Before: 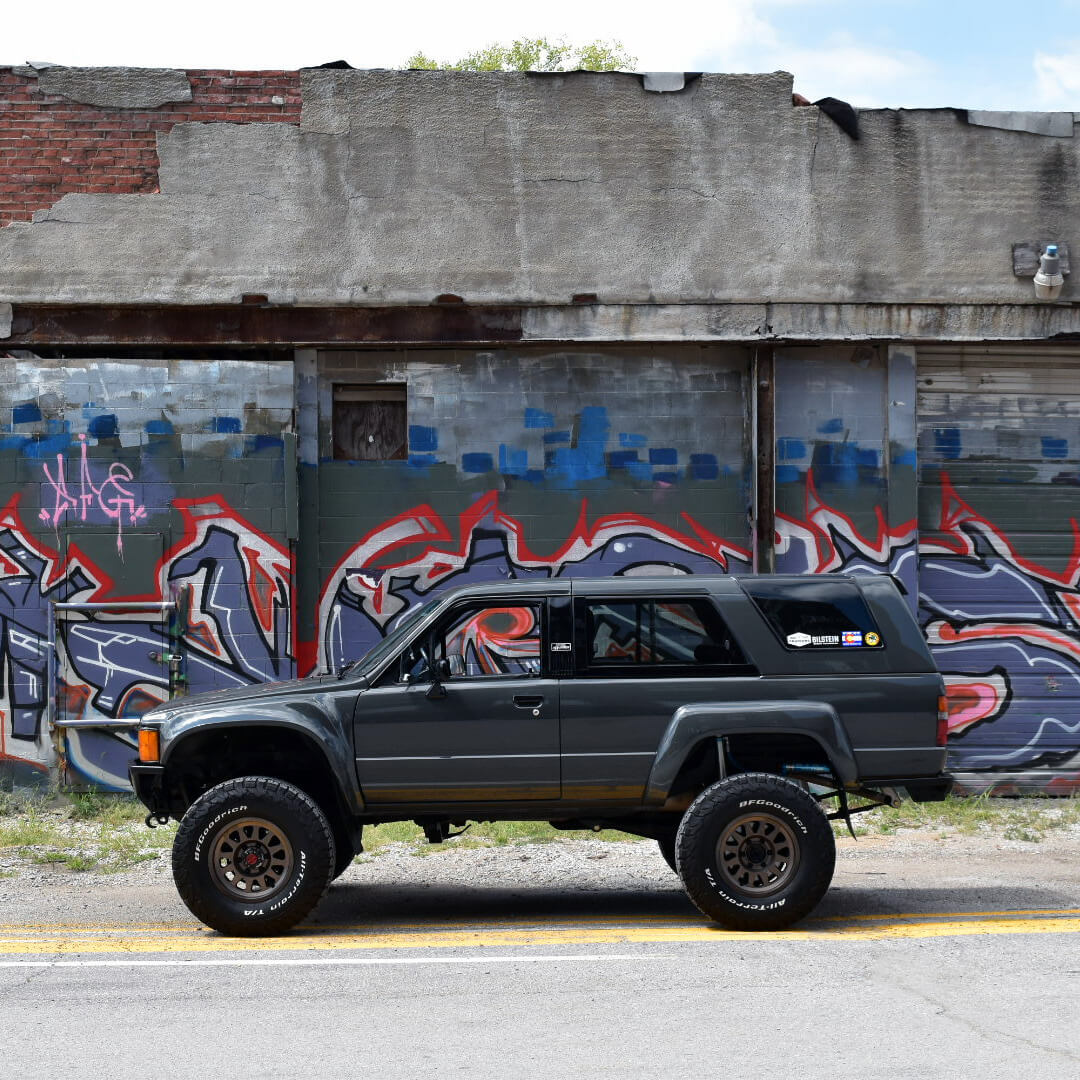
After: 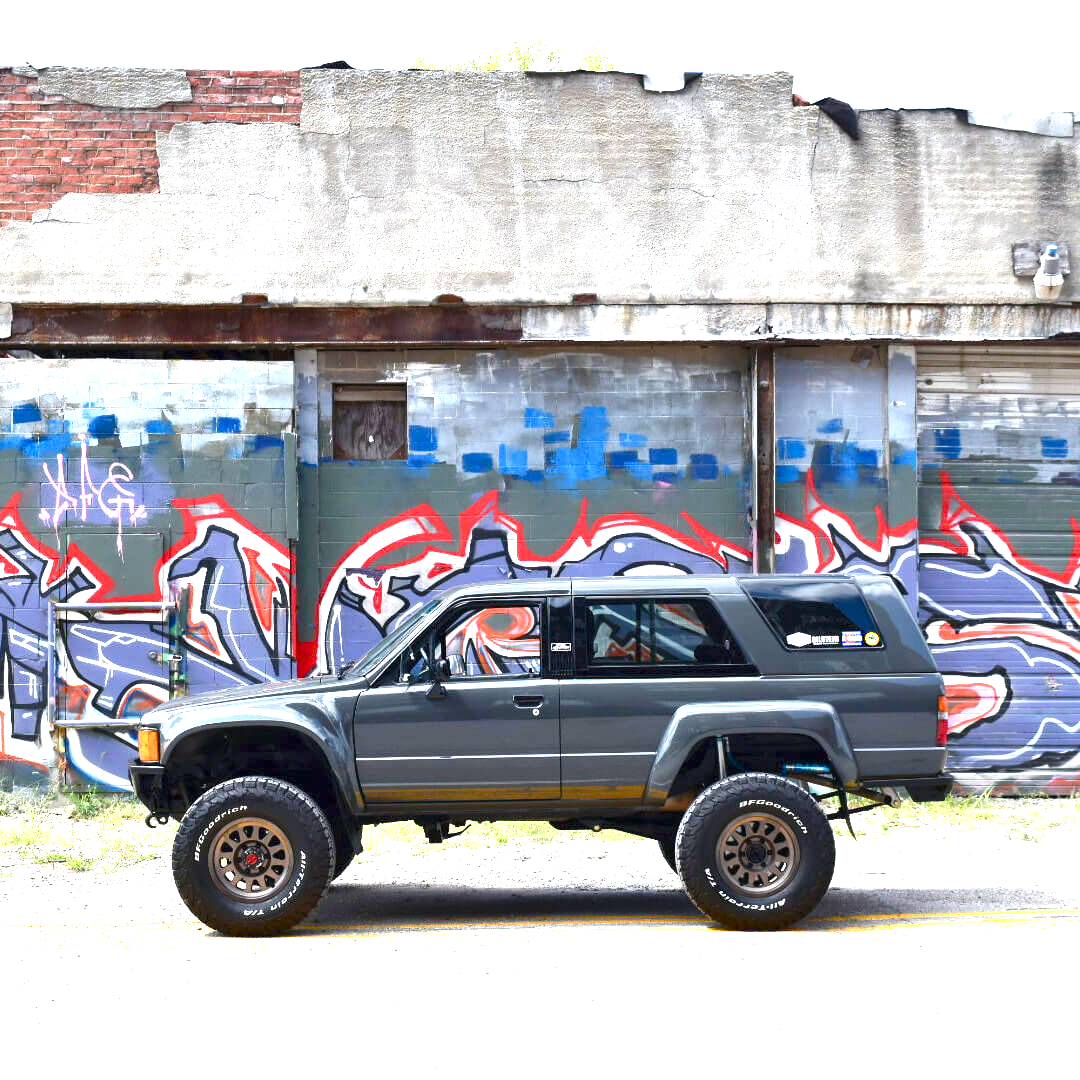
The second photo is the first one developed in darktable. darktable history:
exposure: black level correction 0, exposure 1.975 EV, compensate exposure bias true, compensate highlight preservation false
color balance rgb: perceptual saturation grading › global saturation 20%, perceptual saturation grading › highlights -25%, perceptual saturation grading › shadows 25%
